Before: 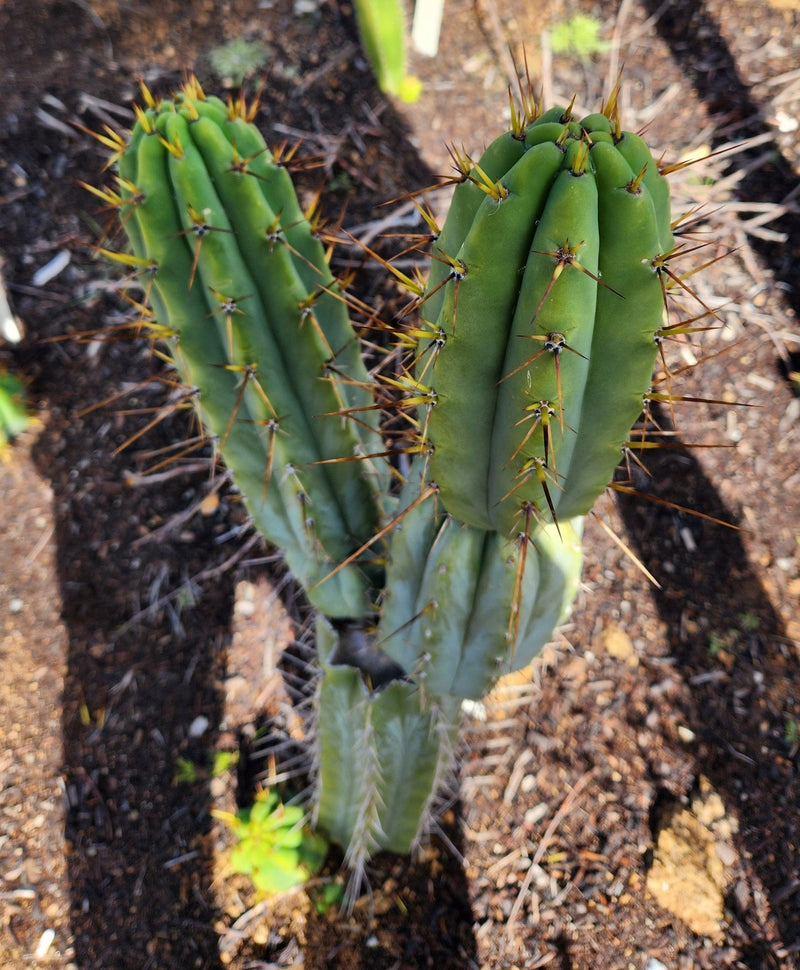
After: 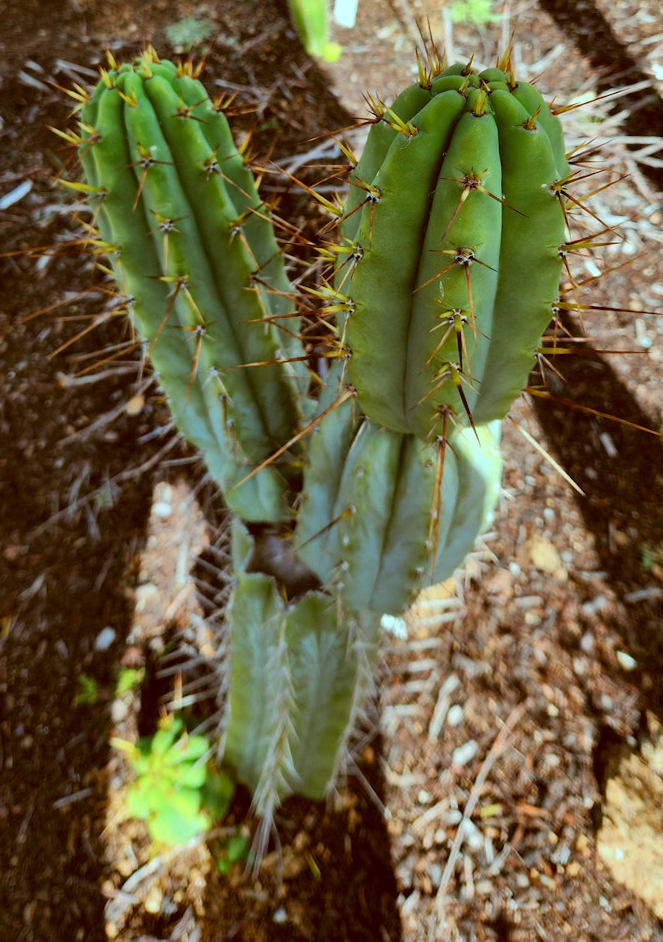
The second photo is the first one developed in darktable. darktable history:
color correction: highlights a* -14.62, highlights b* -16.22, shadows a* 10.12, shadows b* 29.4
rotate and perspective: rotation 0.72°, lens shift (vertical) -0.352, lens shift (horizontal) -0.051, crop left 0.152, crop right 0.859, crop top 0.019, crop bottom 0.964
